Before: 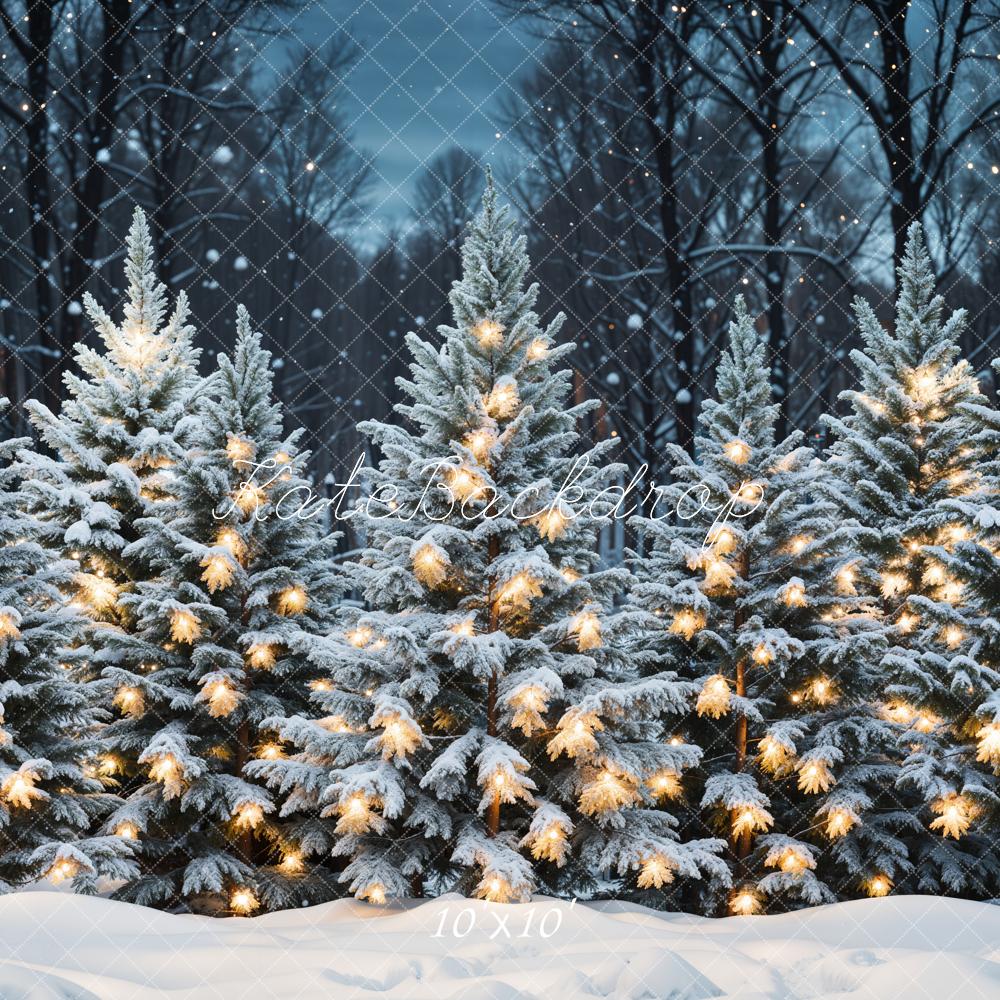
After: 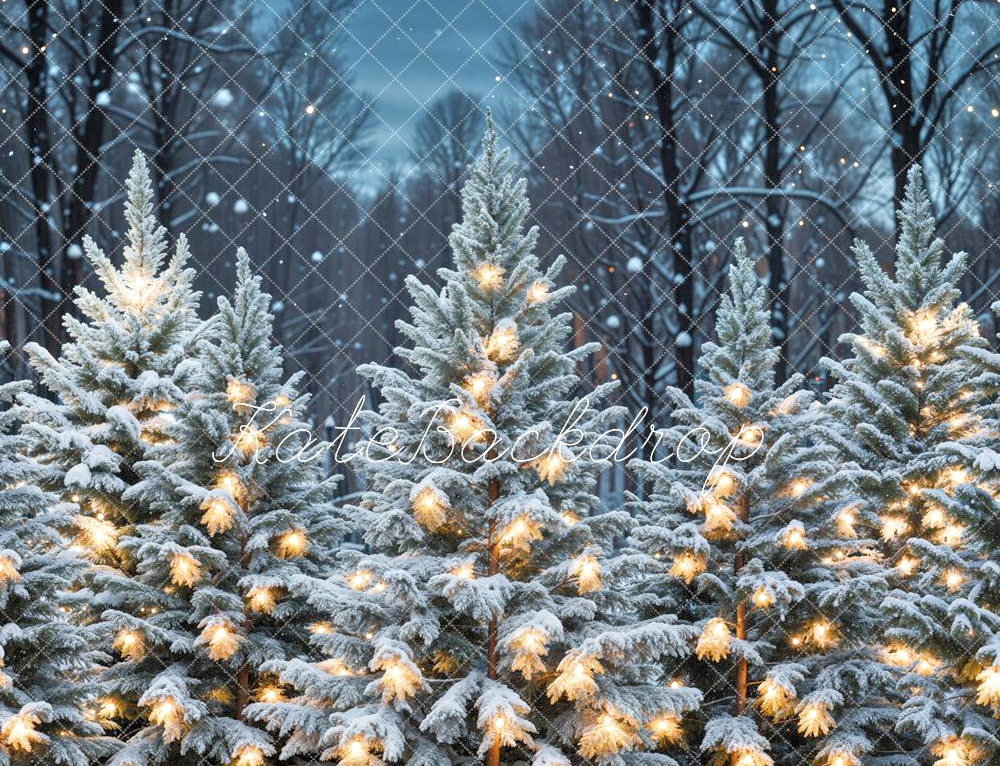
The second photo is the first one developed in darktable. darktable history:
crop: top 5.731%, bottom 17.637%
tone equalizer: -7 EV 0.142 EV, -6 EV 0.63 EV, -5 EV 1.18 EV, -4 EV 1.3 EV, -3 EV 1.14 EV, -2 EV 0.6 EV, -1 EV 0.152 EV
local contrast: highlights 102%, shadows 101%, detail 119%, midtone range 0.2
